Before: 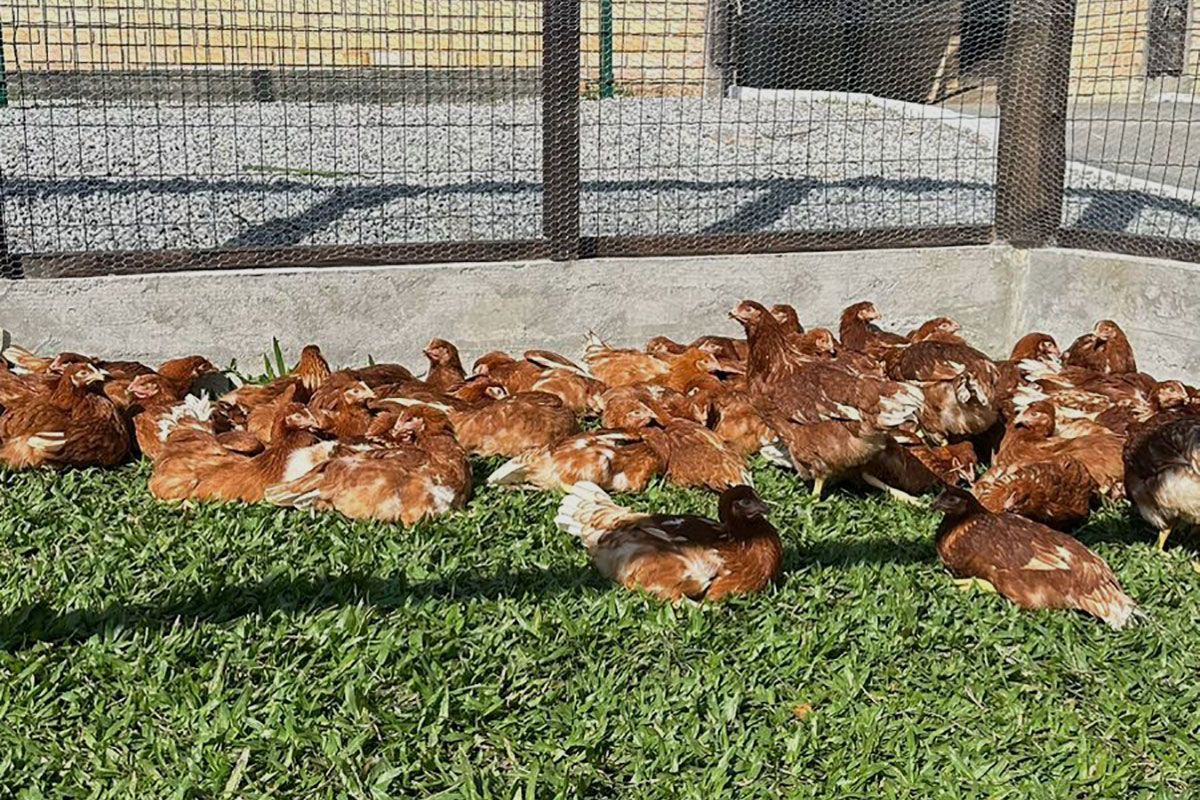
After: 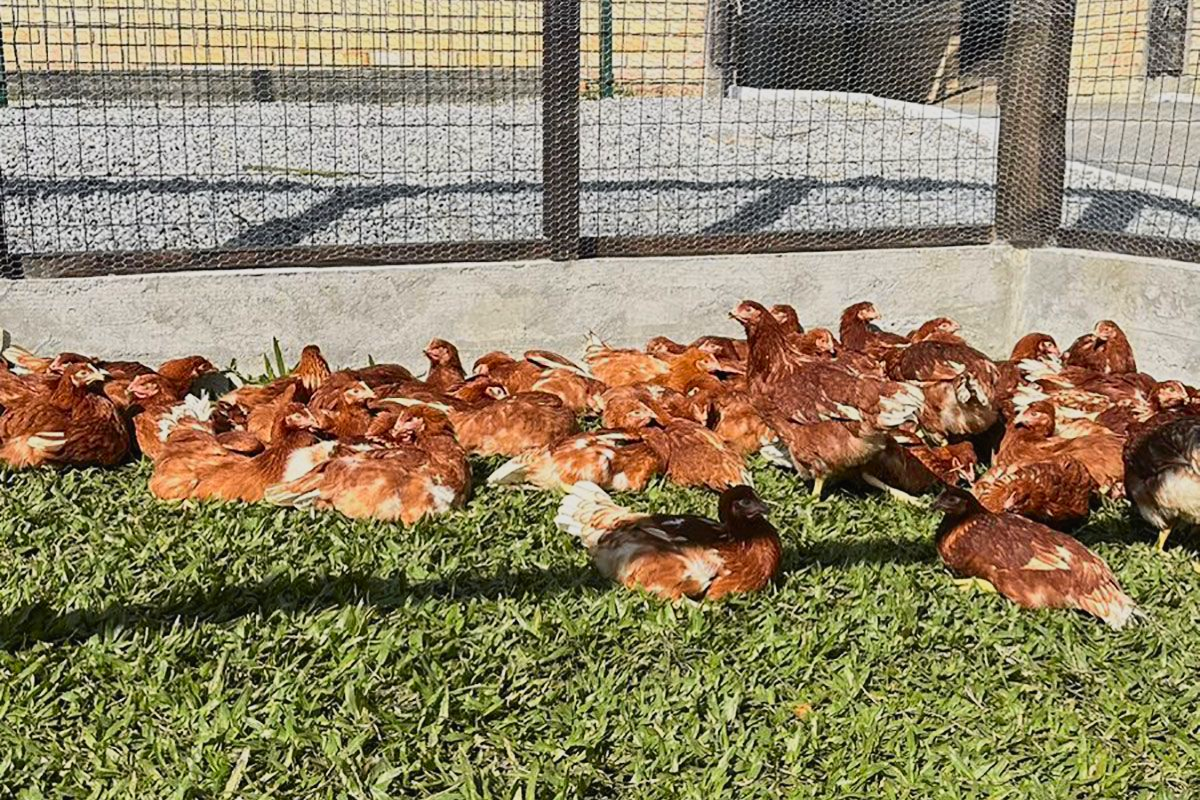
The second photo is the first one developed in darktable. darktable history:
tone curve: curves: ch0 [(0, 0.013) (0.036, 0.045) (0.274, 0.286) (0.566, 0.623) (0.794, 0.827) (1, 0.953)]; ch1 [(0, 0) (0.389, 0.403) (0.462, 0.48) (0.499, 0.5) (0.524, 0.527) (0.57, 0.599) (0.626, 0.65) (0.761, 0.781) (1, 1)]; ch2 [(0, 0) (0.464, 0.478) (0.5, 0.501) (0.533, 0.542) (0.599, 0.613) (0.704, 0.731) (1, 1)], color space Lab, independent channels, preserve colors none
